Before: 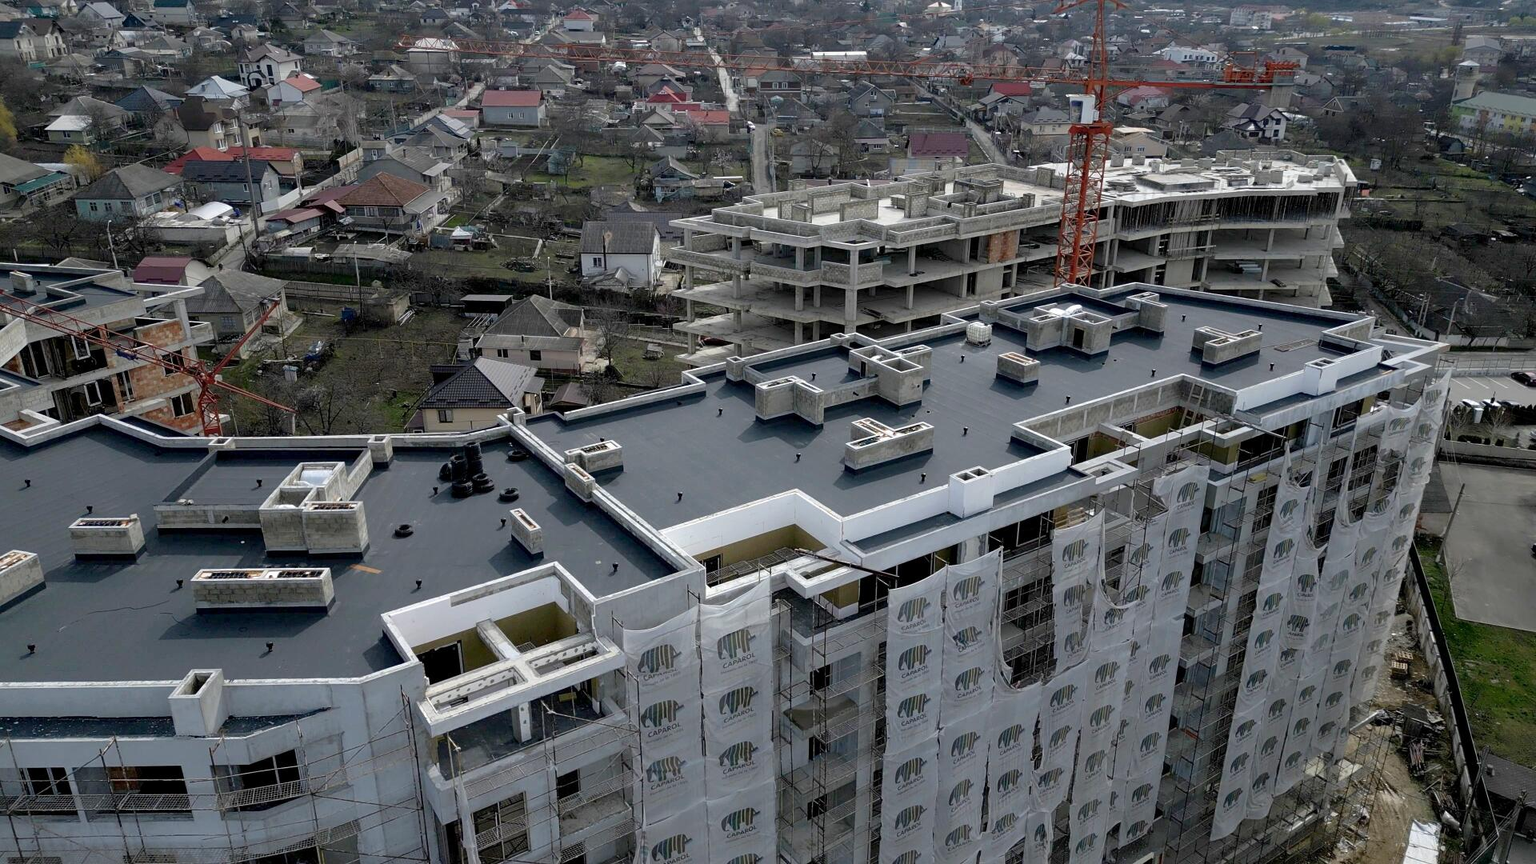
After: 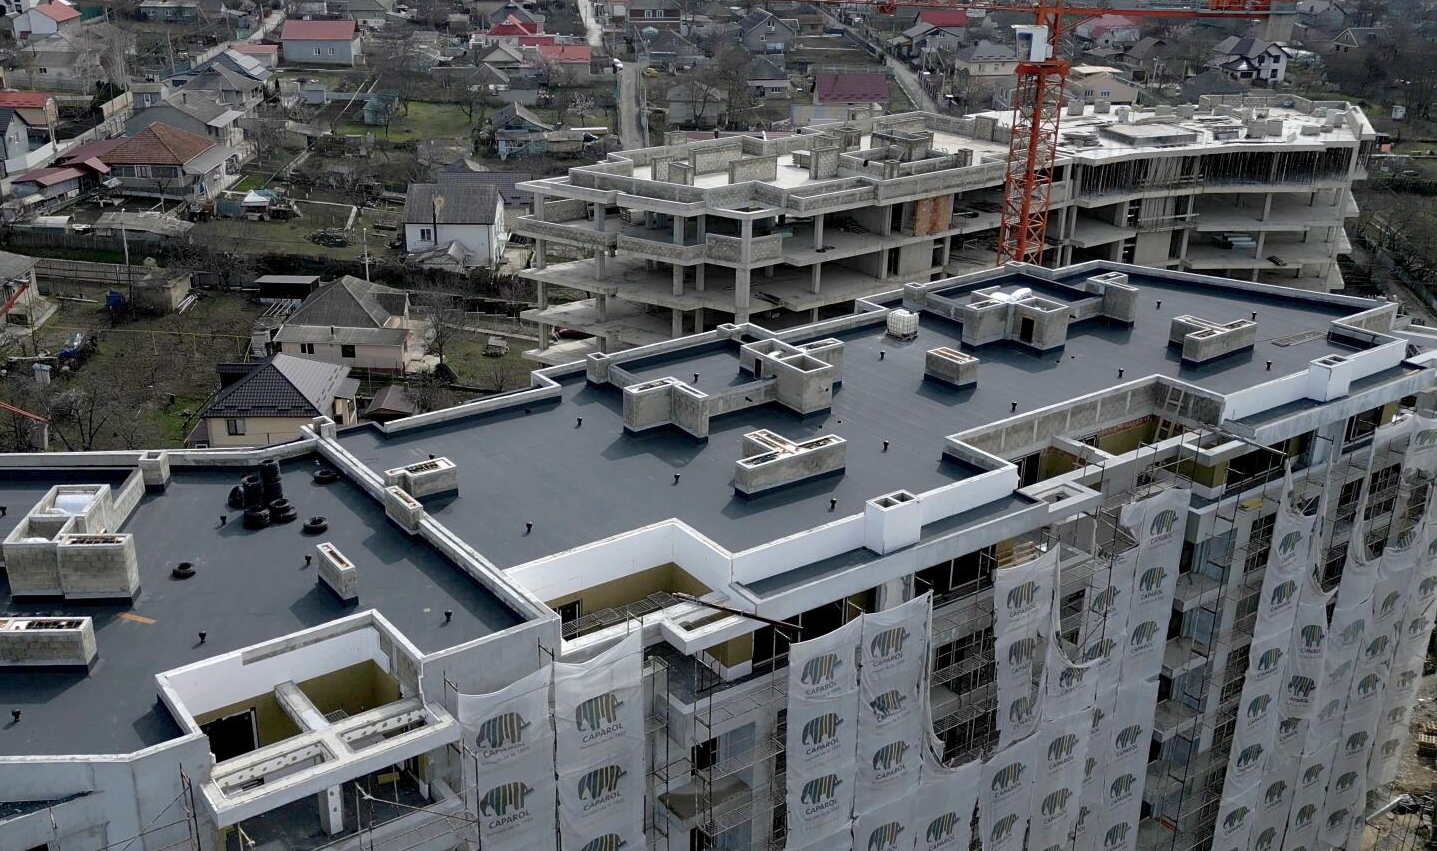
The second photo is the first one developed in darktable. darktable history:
crop: left 16.768%, top 8.653%, right 8.362%, bottom 12.485%
shadows and highlights: radius 108.52, shadows 23.73, highlights -59.32, low approximation 0.01, soften with gaussian
